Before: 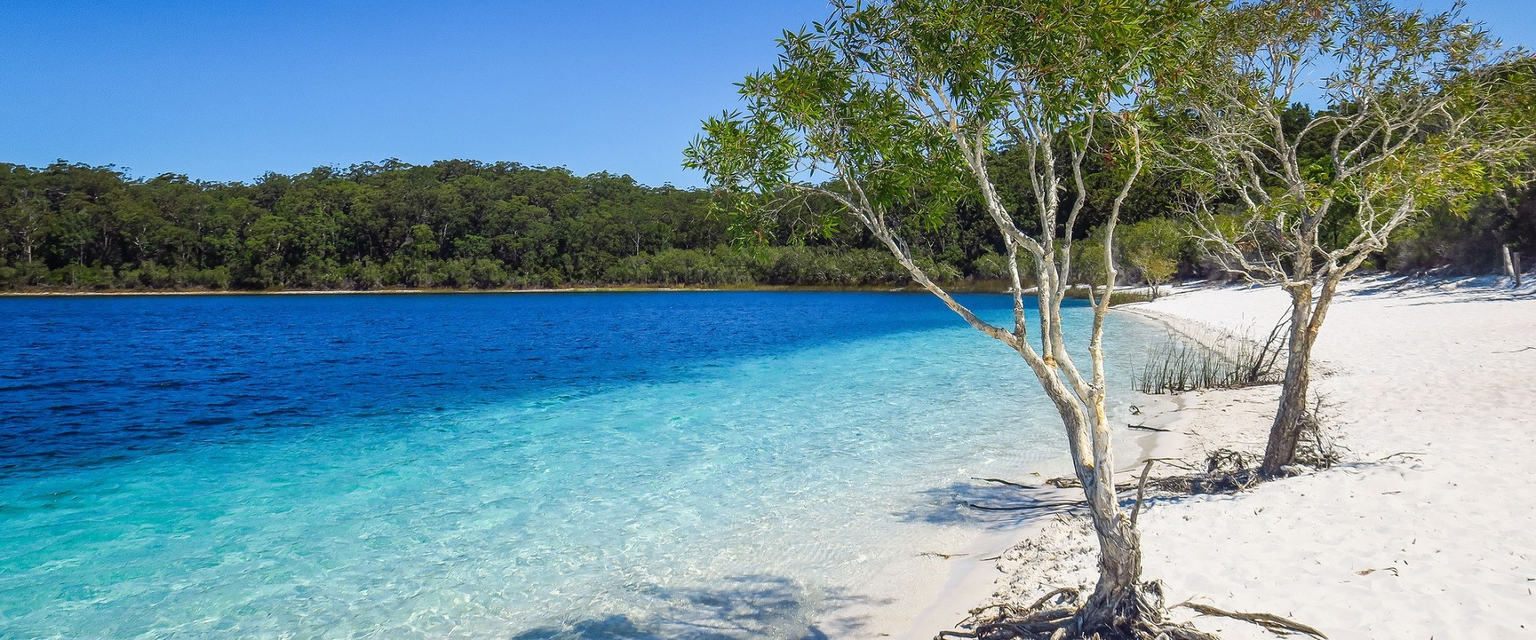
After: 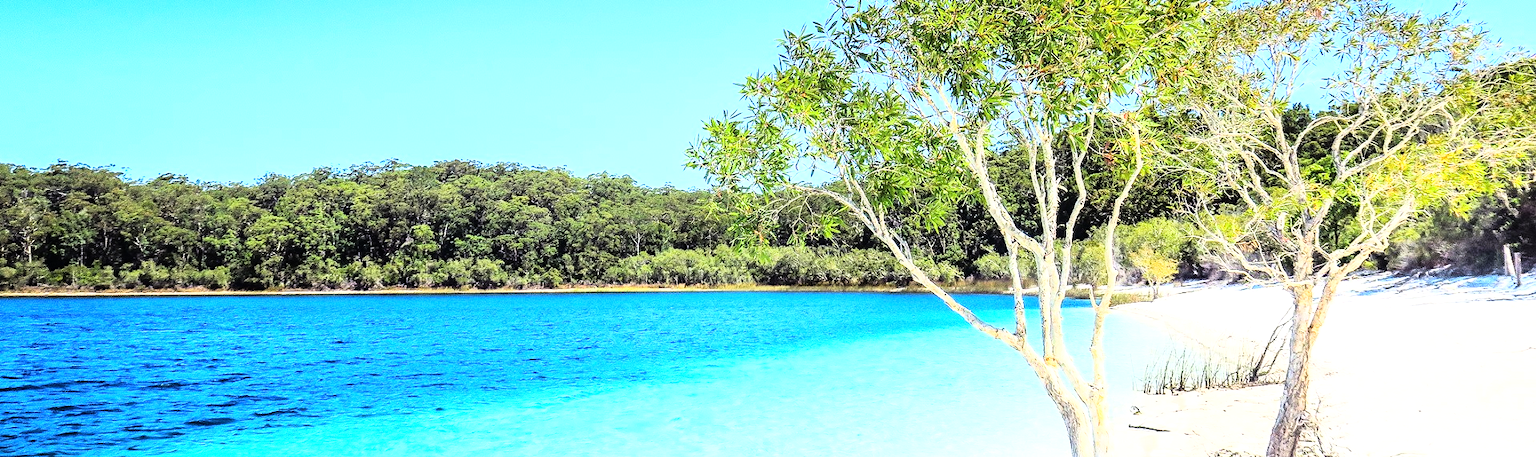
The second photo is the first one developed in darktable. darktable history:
exposure: exposure 1.061 EV, compensate highlight preservation false
crop: bottom 28.576%
rgb curve: curves: ch0 [(0, 0) (0.21, 0.15) (0.24, 0.21) (0.5, 0.75) (0.75, 0.96) (0.89, 0.99) (1, 1)]; ch1 [(0, 0.02) (0.21, 0.13) (0.25, 0.2) (0.5, 0.67) (0.75, 0.9) (0.89, 0.97) (1, 1)]; ch2 [(0, 0.02) (0.21, 0.13) (0.25, 0.2) (0.5, 0.67) (0.75, 0.9) (0.89, 0.97) (1, 1)], compensate middle gray true
